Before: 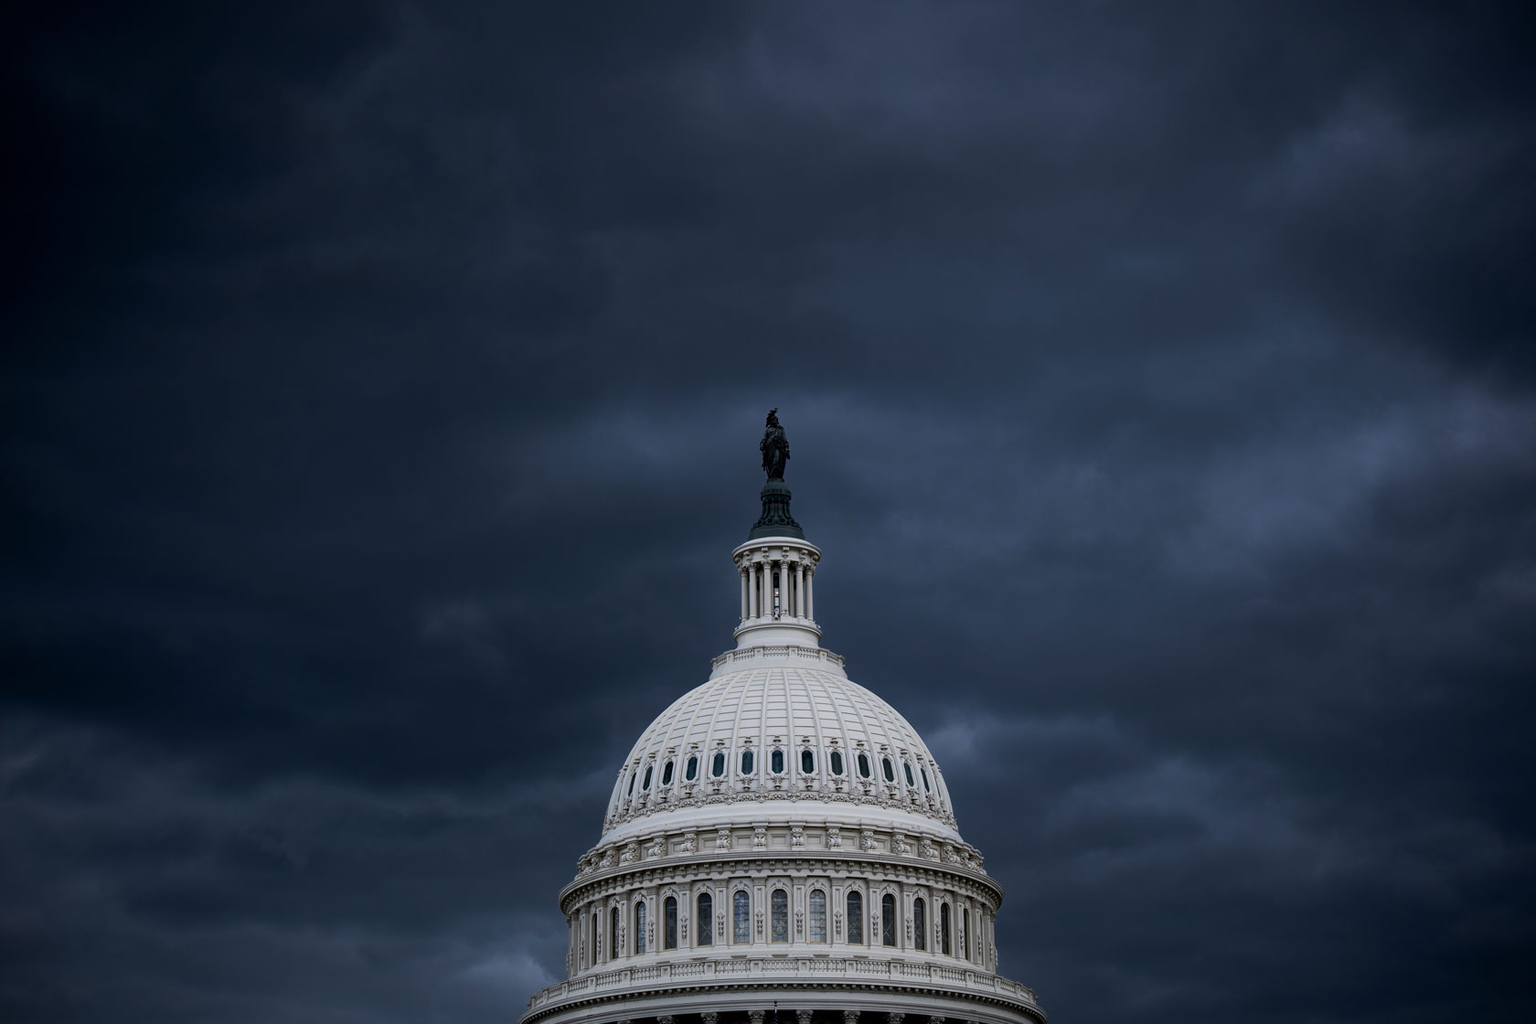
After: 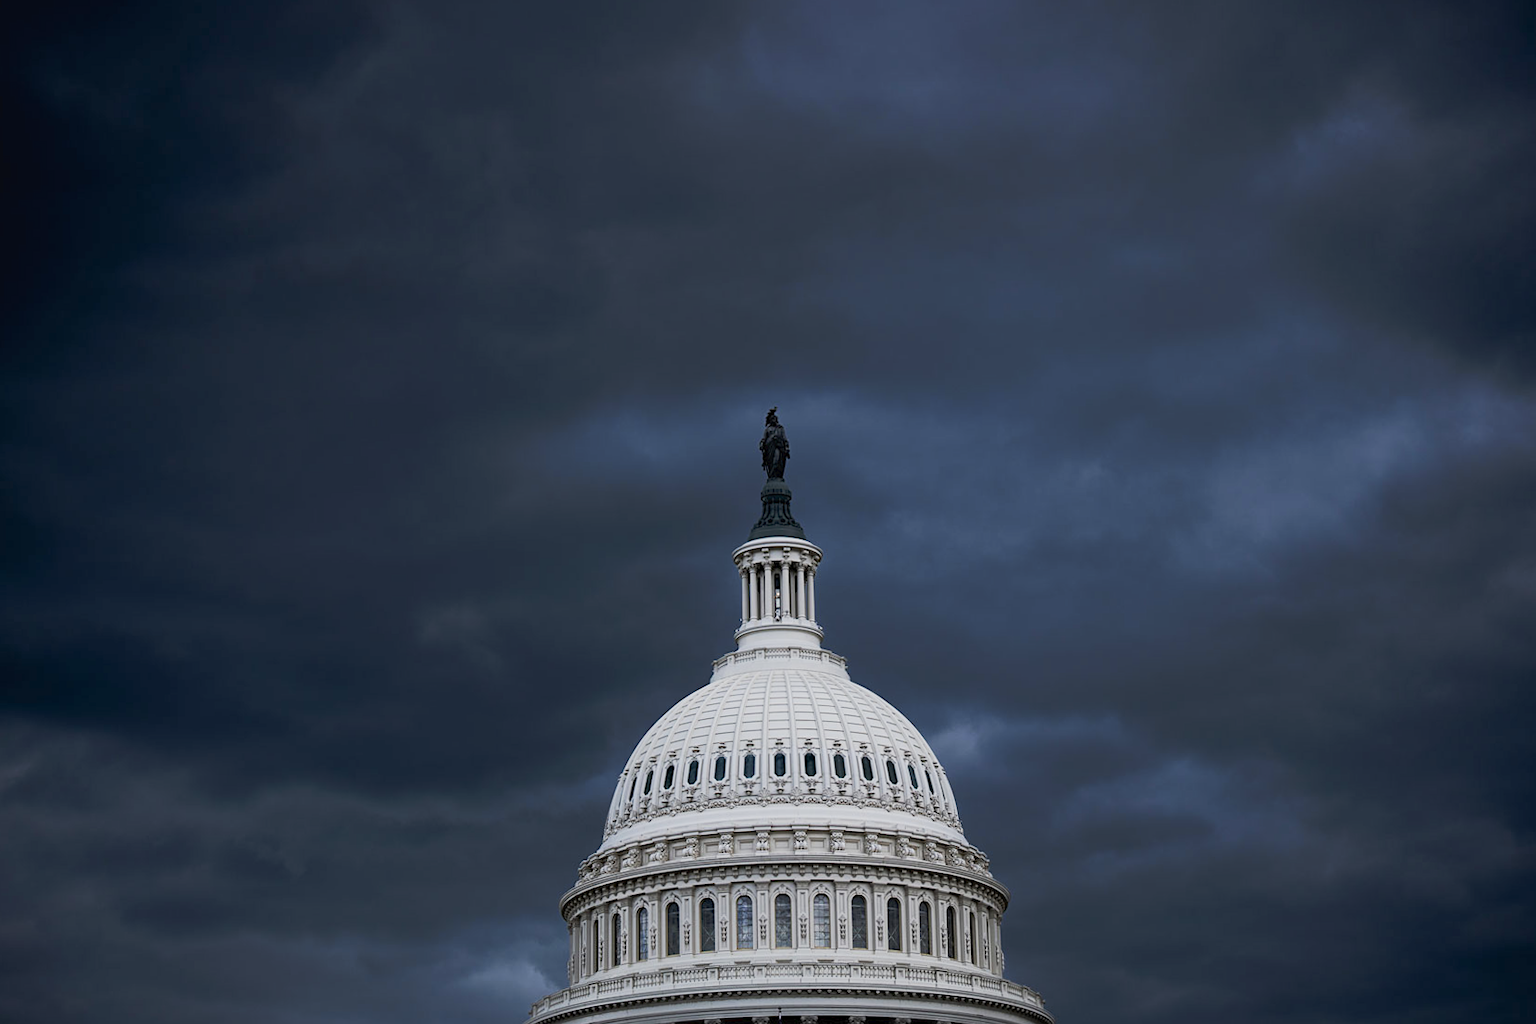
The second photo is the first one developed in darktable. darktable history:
tone curve: curves: ch0 [(0, 0) (0.003, 0.026) (0.011, 0.03) (0.025, 0.047) (0.044, 0.082) (0.069, 0.119) (0.1, 0.157) (0.136, 0.19) (0.177, 0.231) (0.224, 0.27) (0.277, 0.318) (0.335, 0.383) (0.399, 0.456) (0.468, 0.532) (0.543, 0.618) (0.623, 0.71) (0.709, 0.786) (0.801, 0.851) (0.898, 0.908) (1, 1)], preserve colors none
sharpen: amount 0.2
rotate and perspective: rotation -0.45°, automatic cropping original format, crop left 0.008, crop right 0.992, crop top 0.012, crop bottom 0.988
